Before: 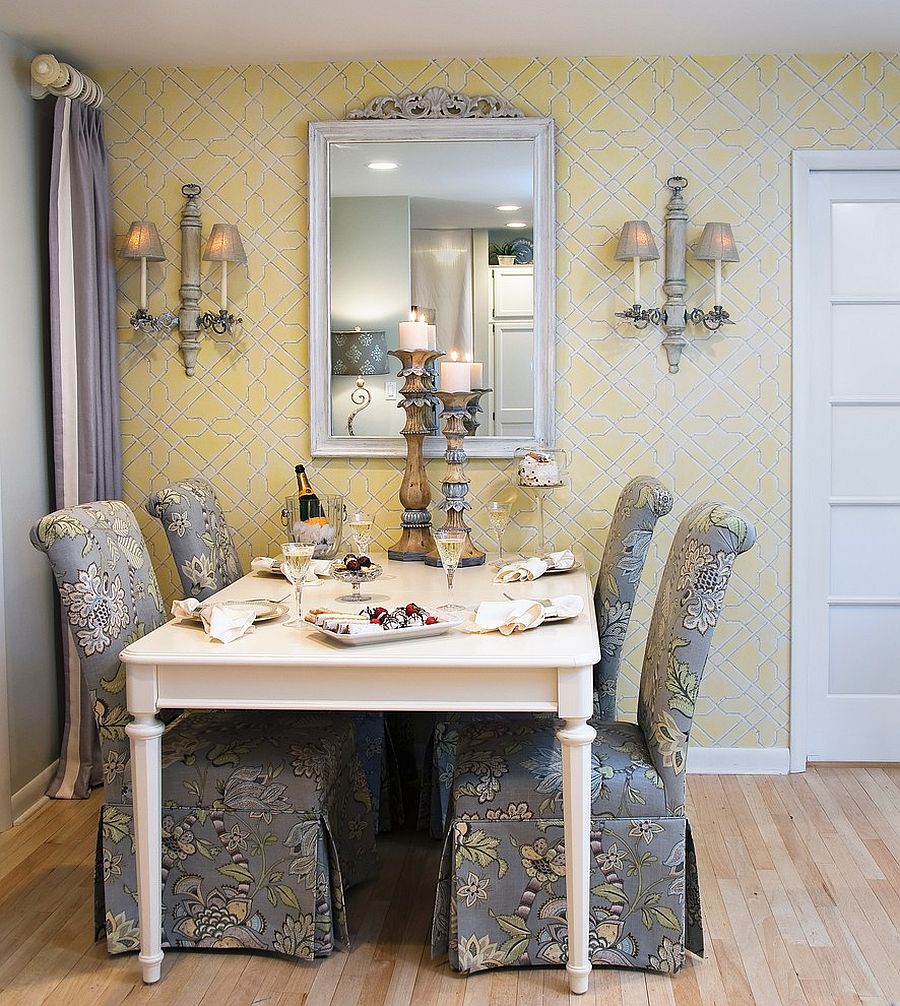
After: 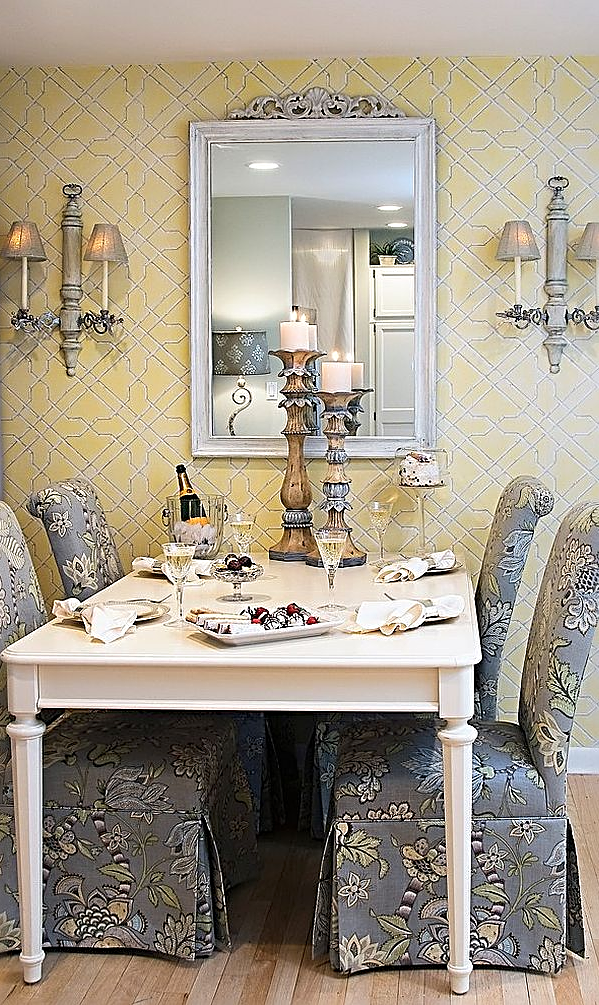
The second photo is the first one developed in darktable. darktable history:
sharpen: radius 2.712, amount 0.67
crop and rotate: left 13.33%, right 20.012%
shadows and highlights: shadows -71.03, highlights 34.75, soften with gaussian
